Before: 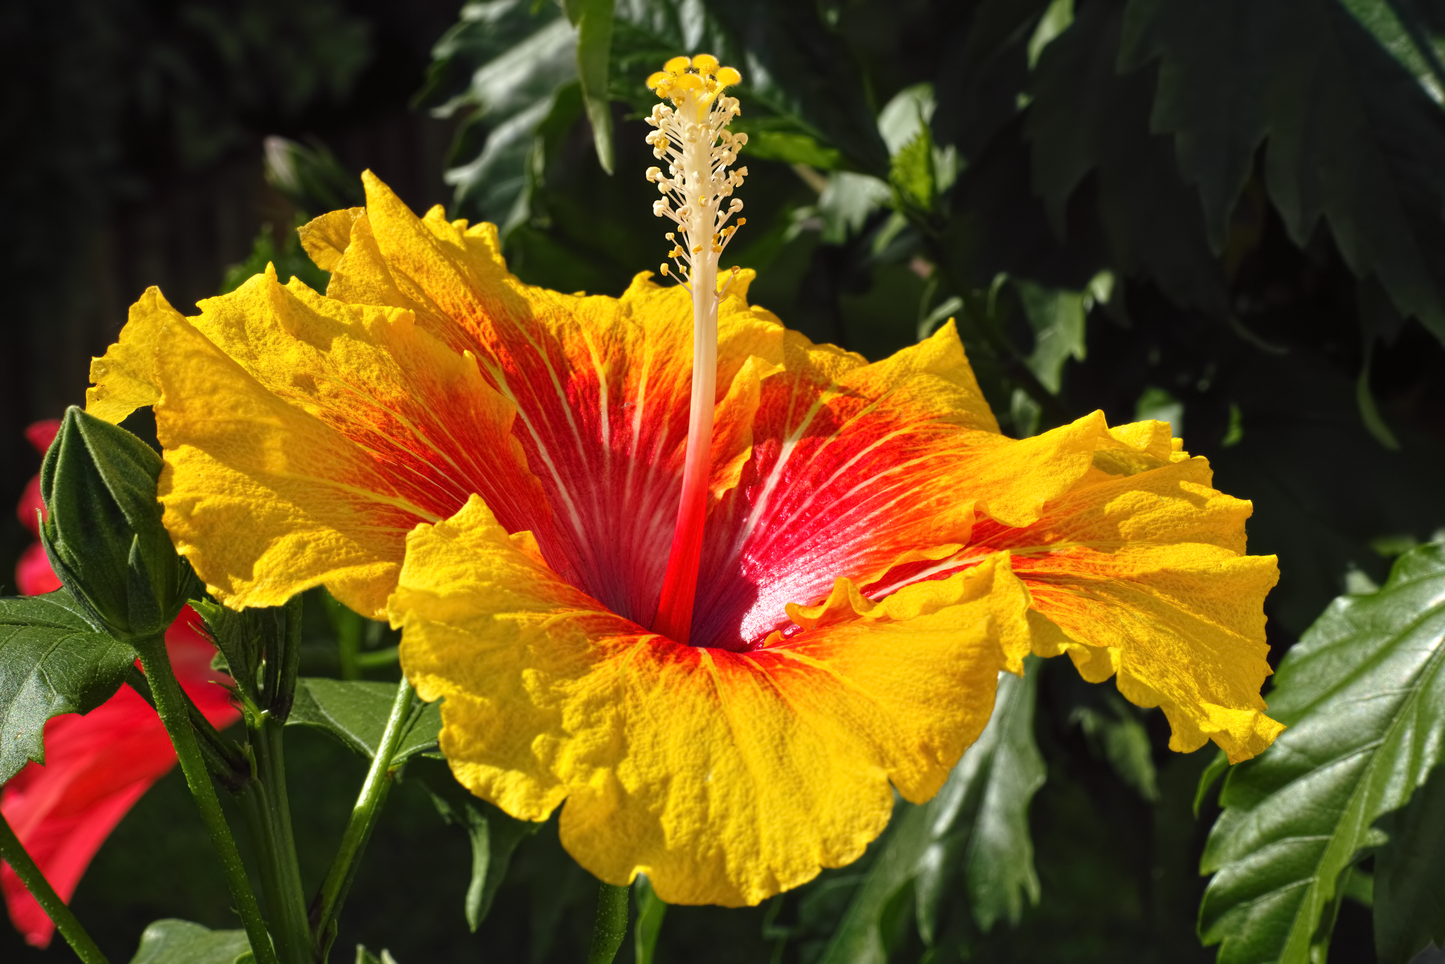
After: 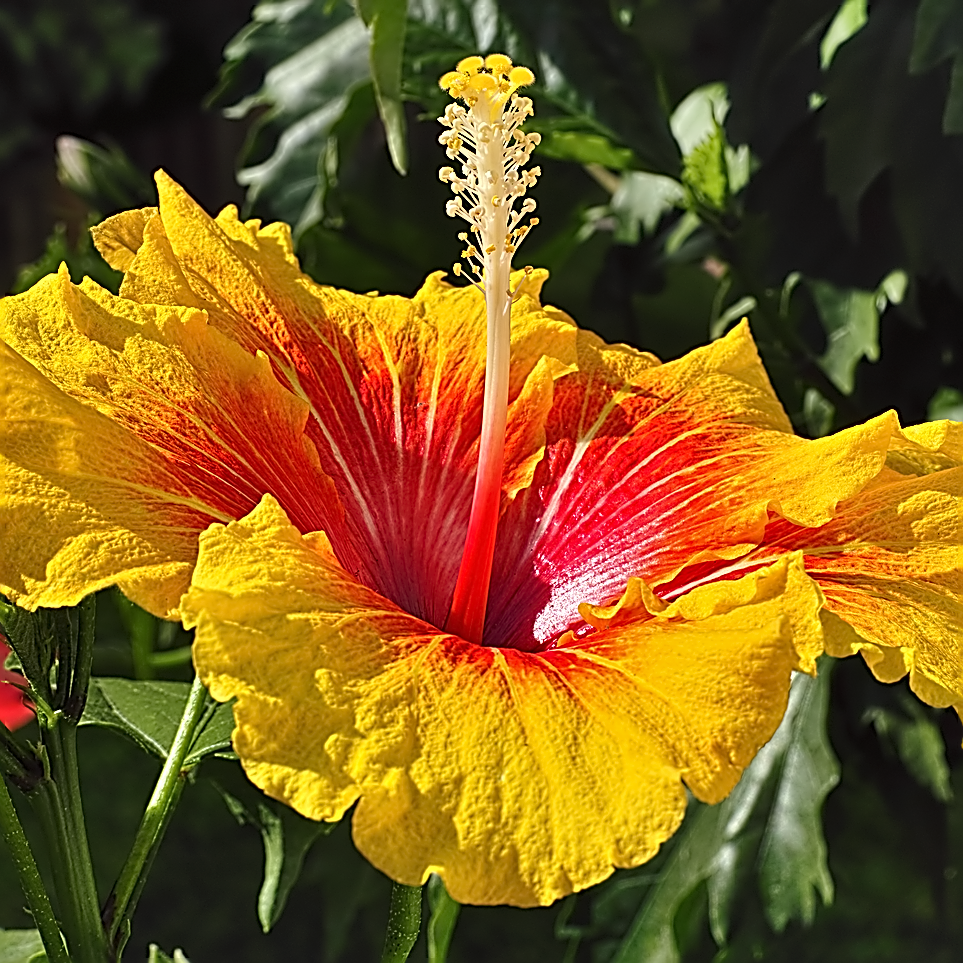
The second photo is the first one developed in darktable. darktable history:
sharpen: amount 2
shadows and highlights: low approximation 0.01, soften with gaussian
crop and rotate: left 14.385%, right 18.948%
